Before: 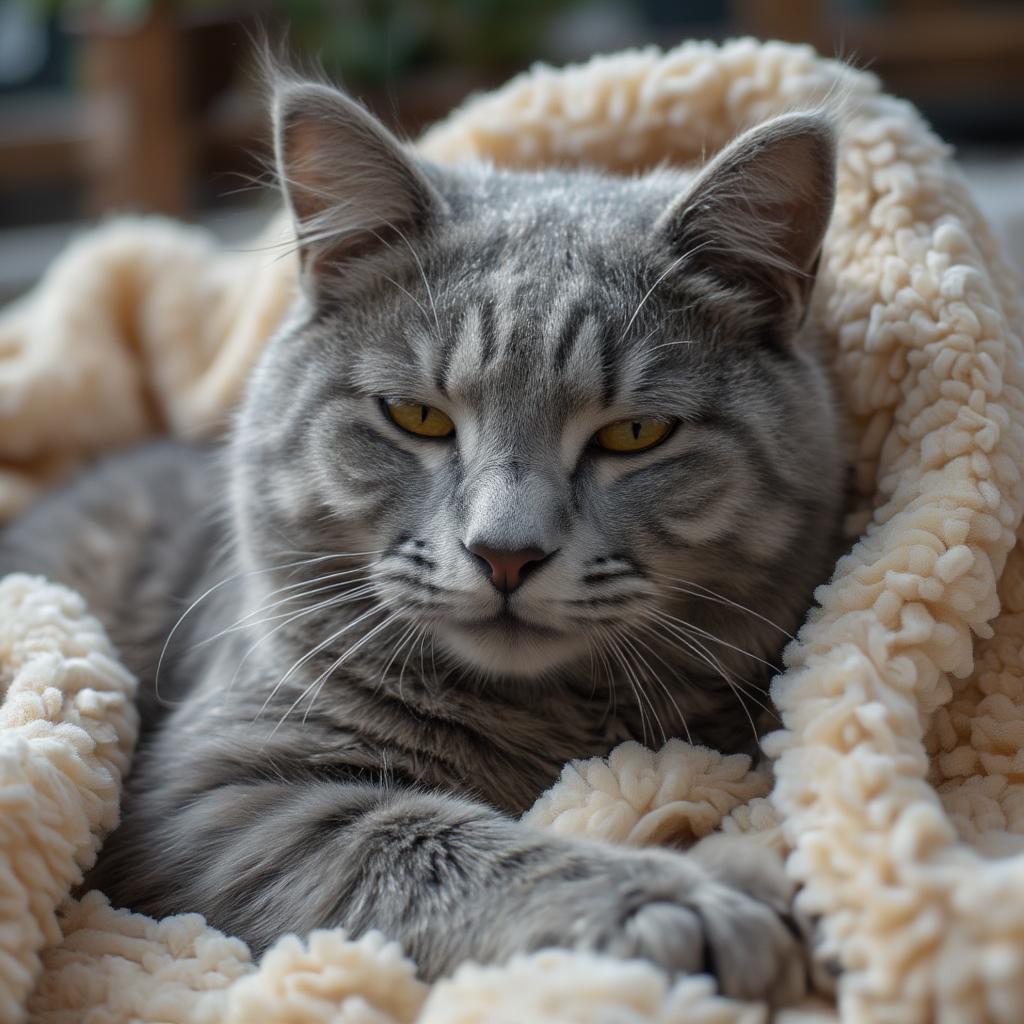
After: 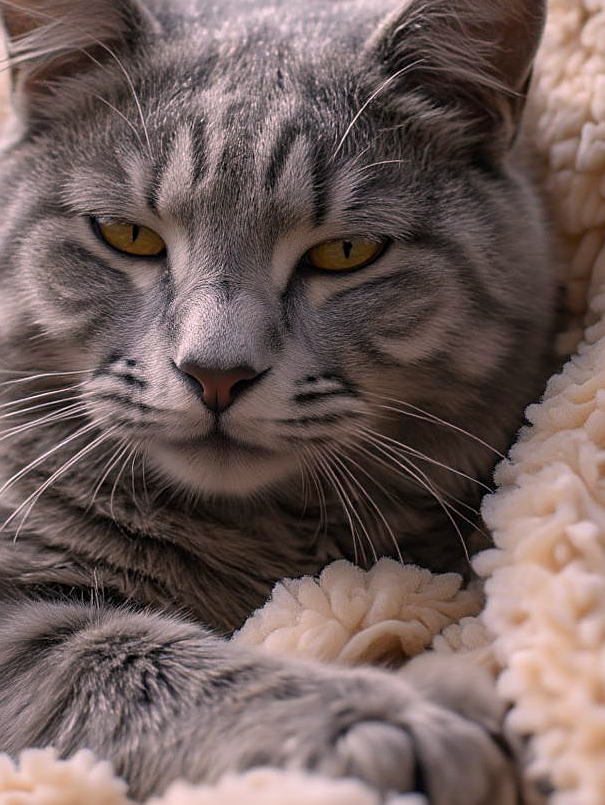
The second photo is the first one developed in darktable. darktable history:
color correction: highlights a* 14.52, highlights b* 4.84
sharpen: on, module defaults
crop and rotate: left 28.256%, top 17.734%, right 12.656%, bottom 3.573%
